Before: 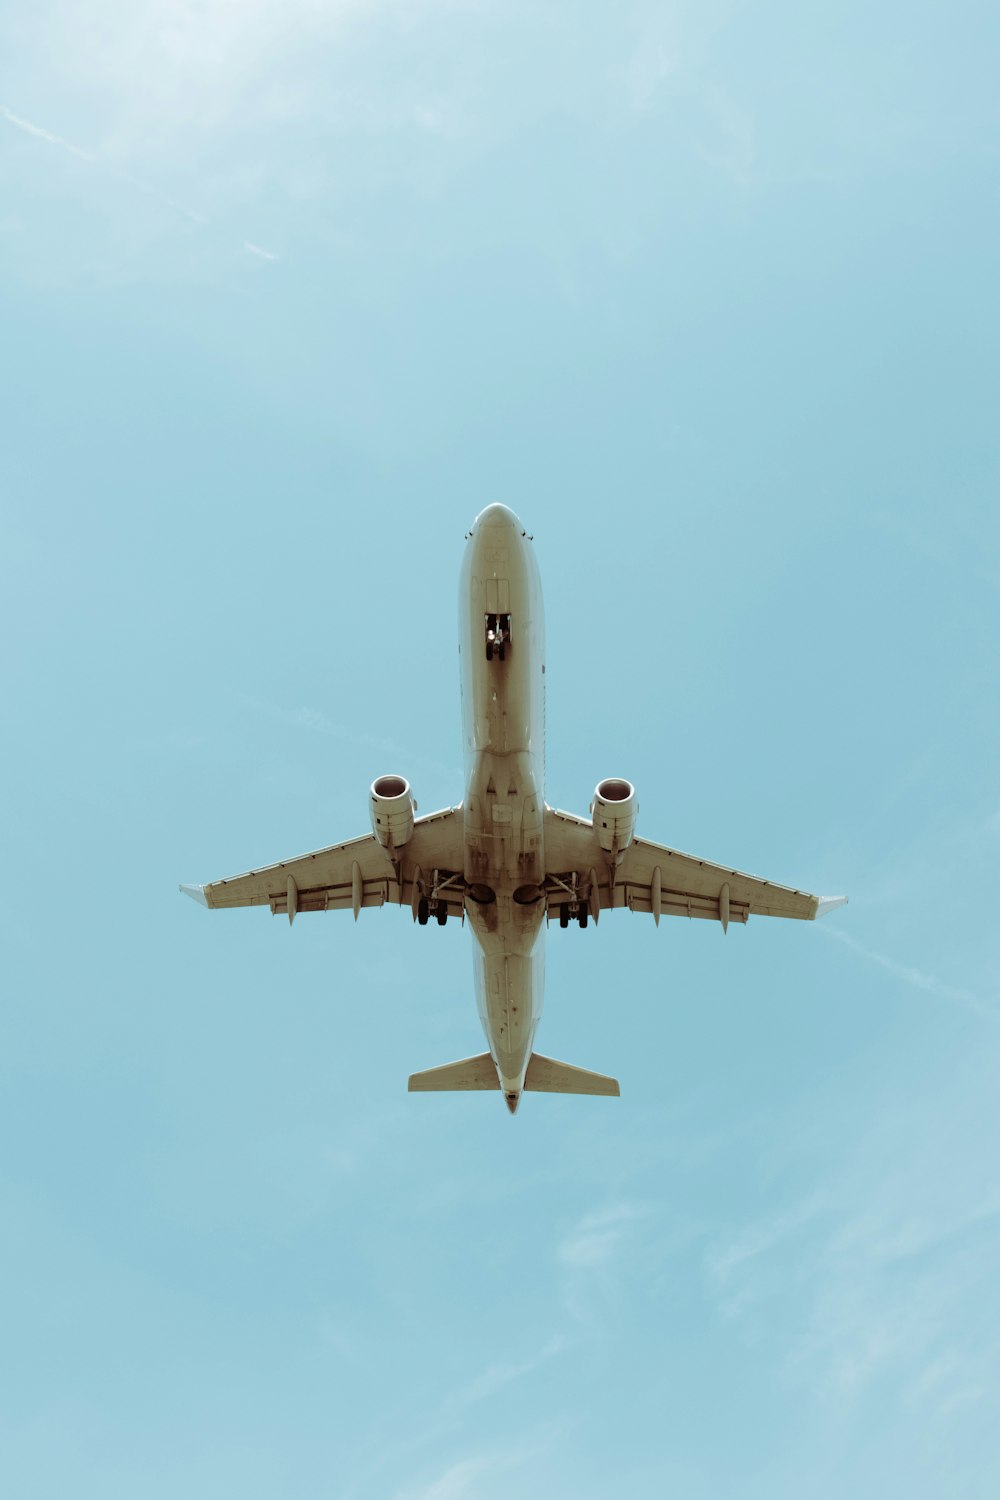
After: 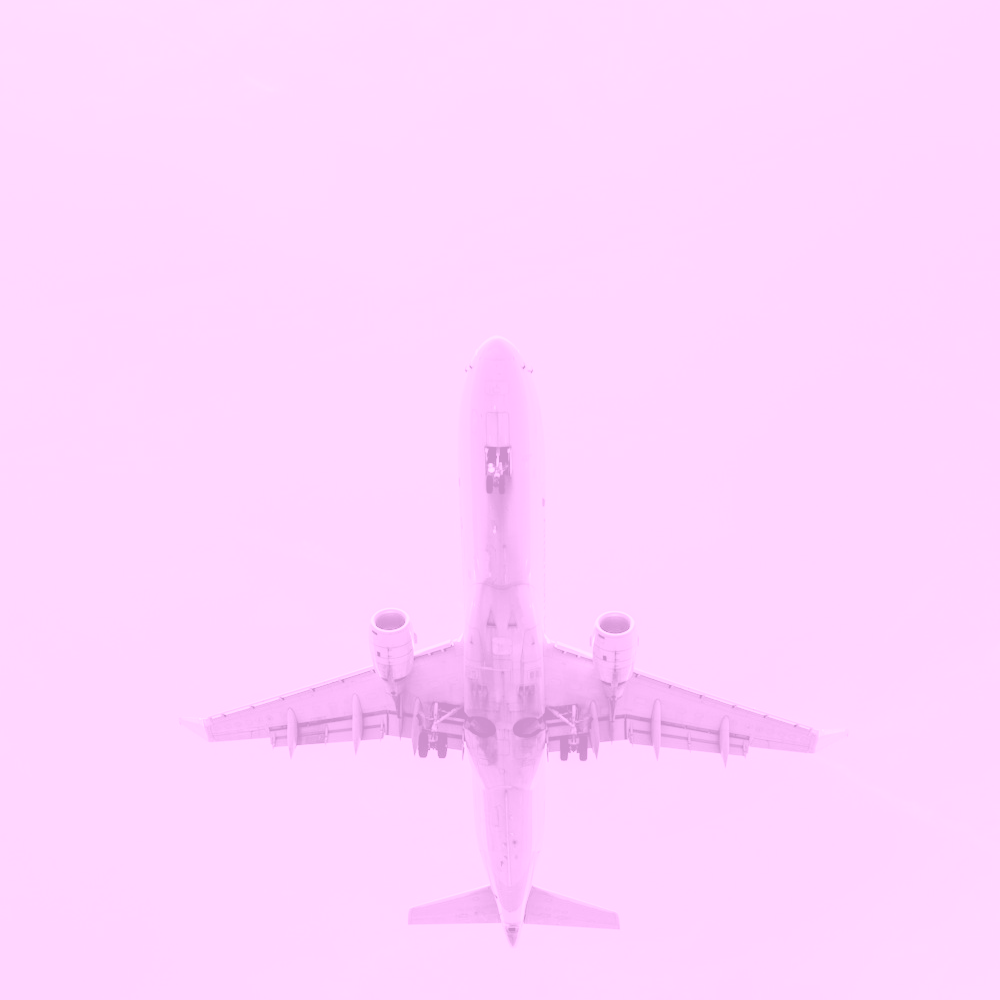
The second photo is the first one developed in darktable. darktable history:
colorize: hue 331.2°, saturation 69%, source mix 30.28%, lightness 69.02%, version 1
tone equalizer: on, module defaults
local contrast: detail 142%
crop: top 11.166%, bottom 22.168%
contrast brightness saturation: contrast 0.07, brightness 0.18, saturation 0.4
velvia: on, module defaults
